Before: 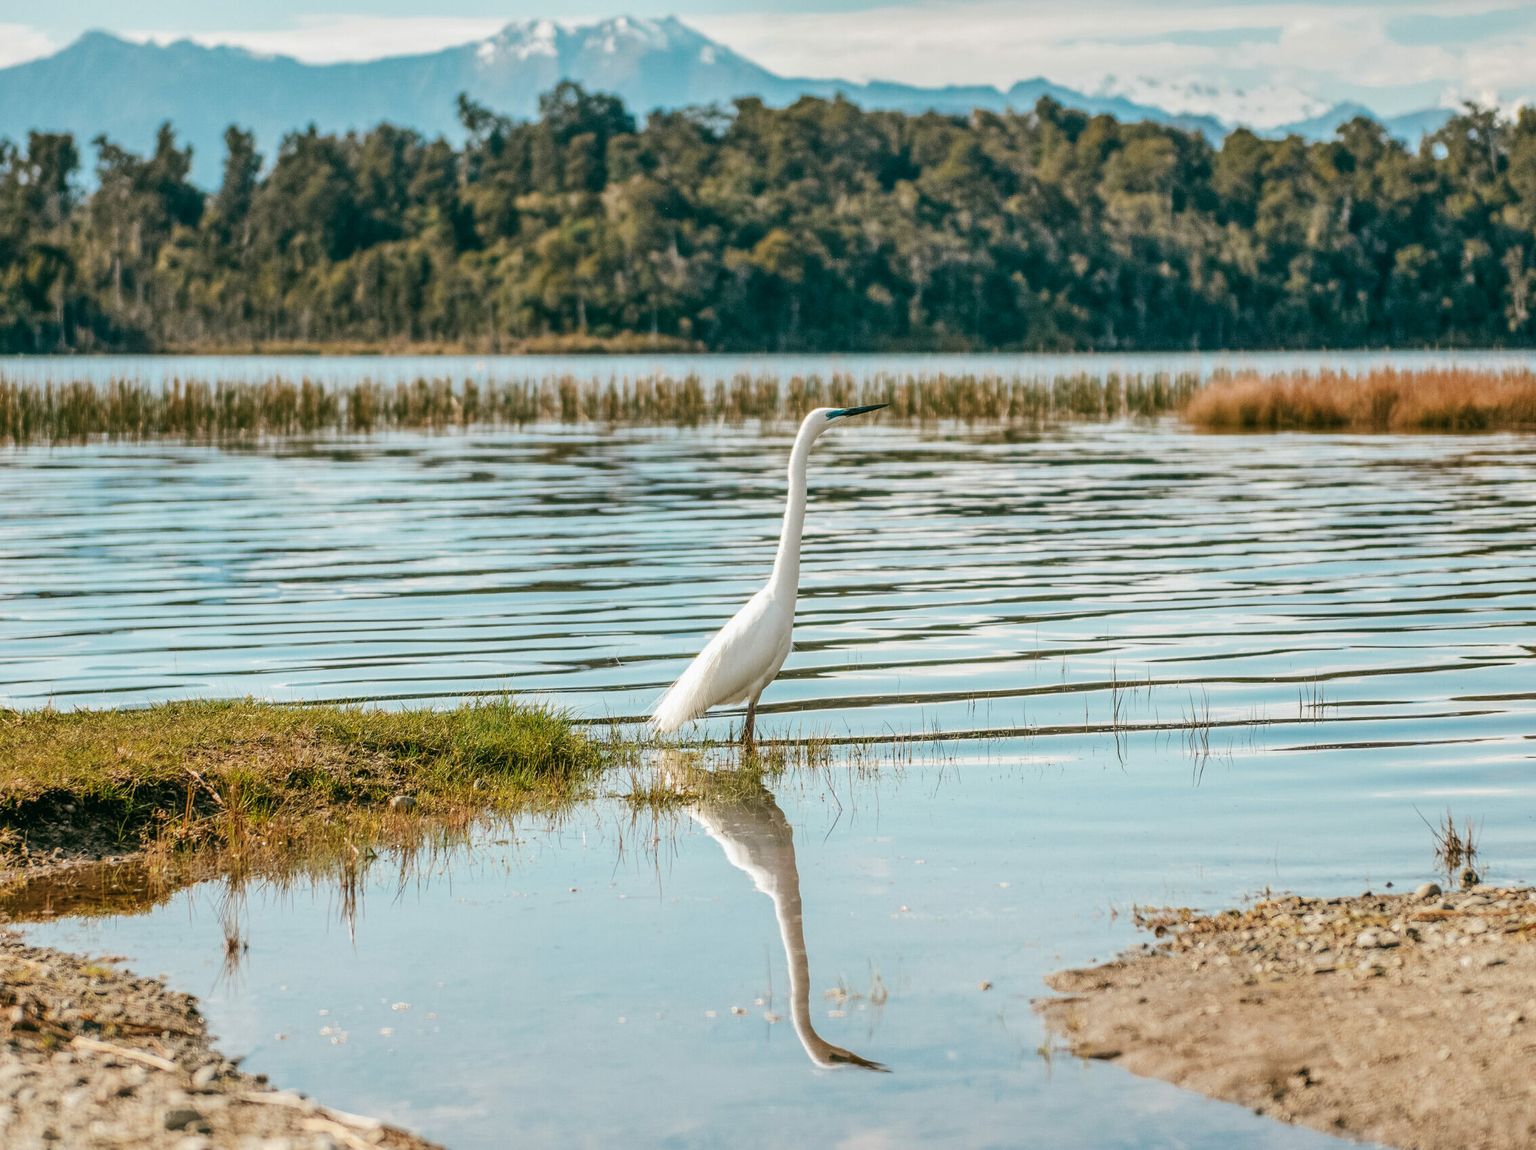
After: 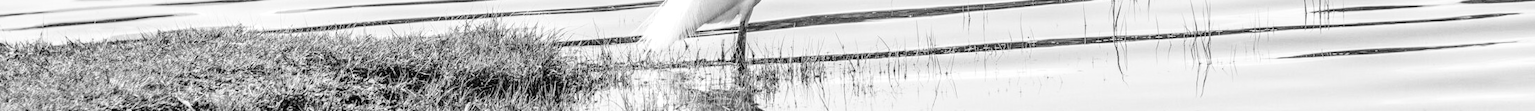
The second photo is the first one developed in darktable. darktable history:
base curve: curves: ch0 [(0, 0) (0.036, 0.037) (0.121, 0.228) (0.46, 0.76) (0.859, 0.983) (1, 1)], preserve colors none
crop and rotate: top 59.084%, bottom 30.916%
rotate and perspective: rotation -1.32°, lens shift (horizontal) -0.031, crop left 0.015, crop right 0.985, crop top 0.047, crop bottom 0.982
contrast brightness saturation: saturation -1
local contrast: on, module defaults
